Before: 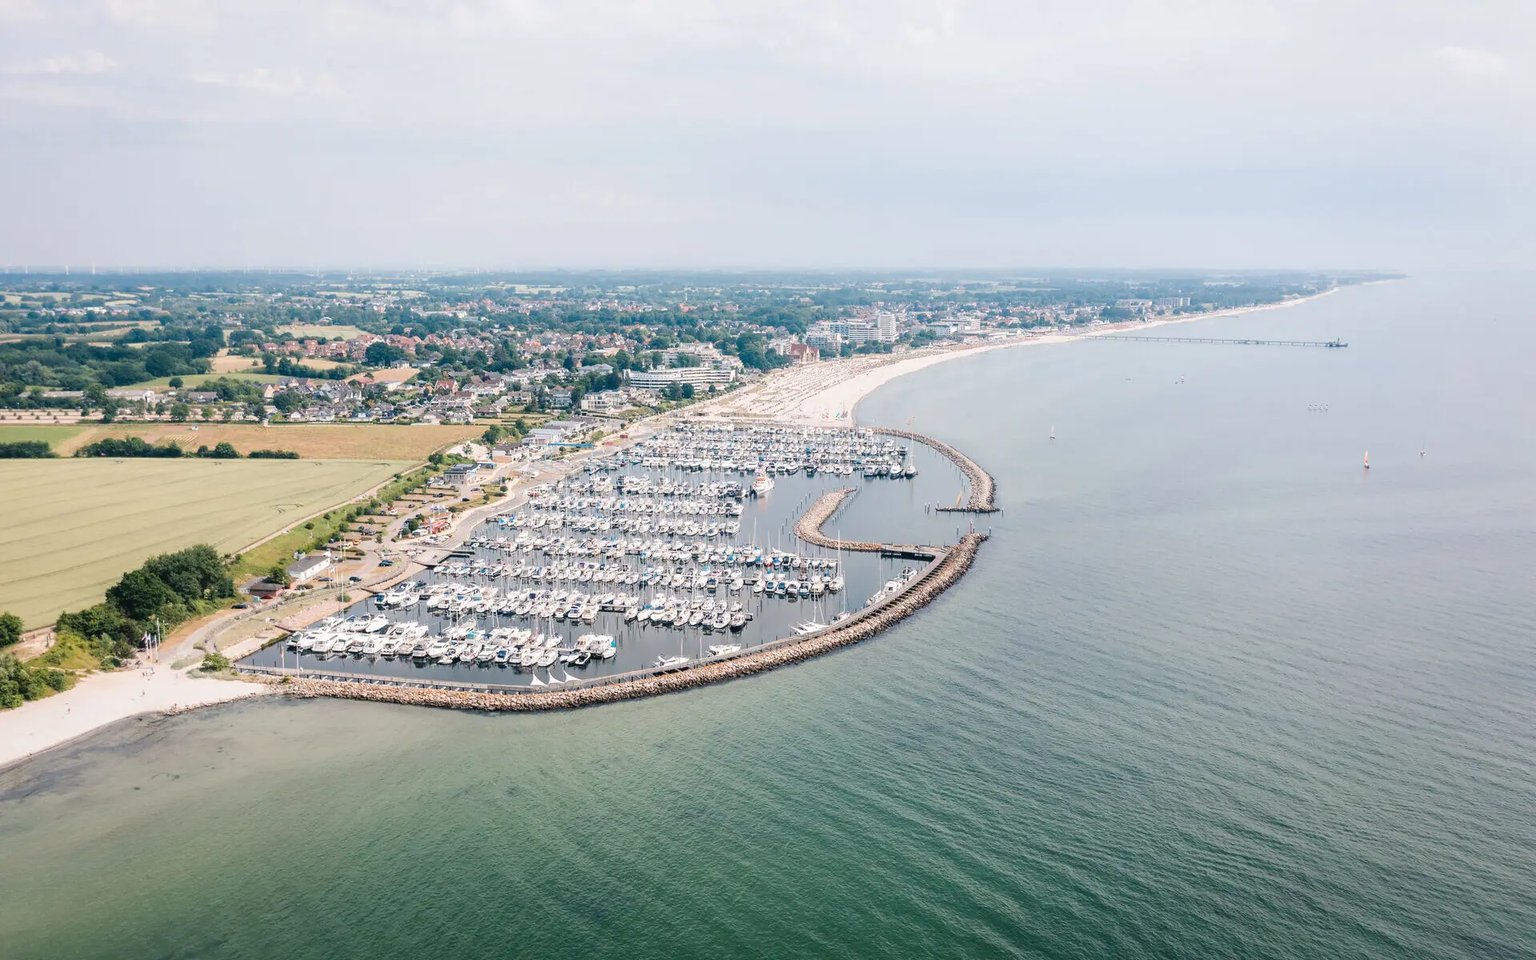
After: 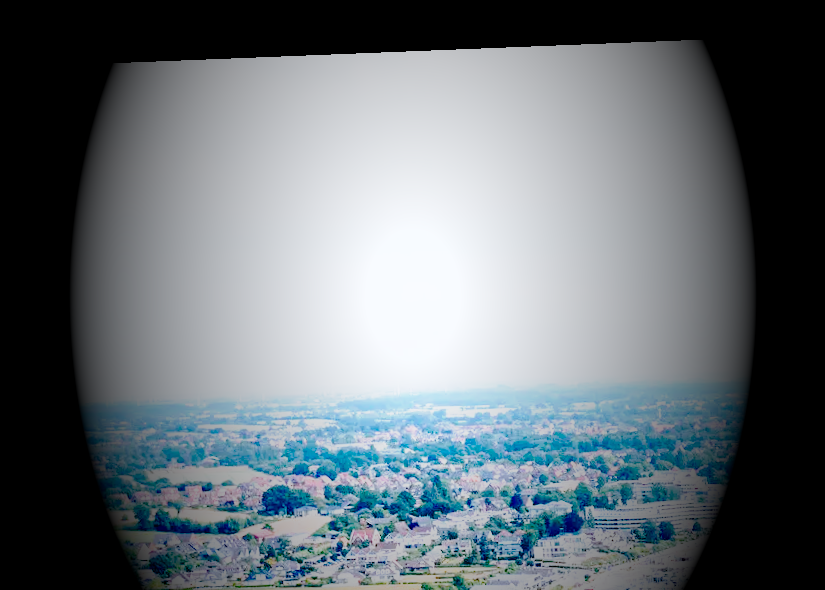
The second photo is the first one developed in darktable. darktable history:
base curve: curves: ch0 [(0, 0) (0.028, 0.03) (0.121, 0.232) (0.46, 0.748) (0.859, 0.968) (1, 1)], preserve colors none
tone curve: curves: ch0 [(0, 0) (0.003, 0) (0.011, 0.001) (0.025, 0.003) (0.044, 0.005) (0.069, 0.011) (0.1, 0.021) (0.136, 0.035) (0.177, 0.079) (0.224, 0.134) (0.277, 0.219) (0.335, 0.315) (0.399, 0.42) (0.468, 0.529) (0.543, 0.636) (0.623, 0.727) (0.709, 0.805) (0.801, 0.88) (0.898, 0.957) (1, 1)], preserve colors none
vignetting: fall-off start 15.9%, fall-off radius 100%, brightness -1, saturation 0.5, width/height ratio 0.719
crop and rotate: left 10.817%, top 0.062%, right 47.194%, bottom 53.626%
color calibration: output R [0.994, 0.059, -0.119, 0], output G [-0.036, 1.09, -0.119, 0], output B [0.078, -0.108, 0.961, 0], illuminant custom, x 0.371, y 0.382, temperature 4281.14 K
rotate and perspective: rotation -2.29°, automatic cropping off
